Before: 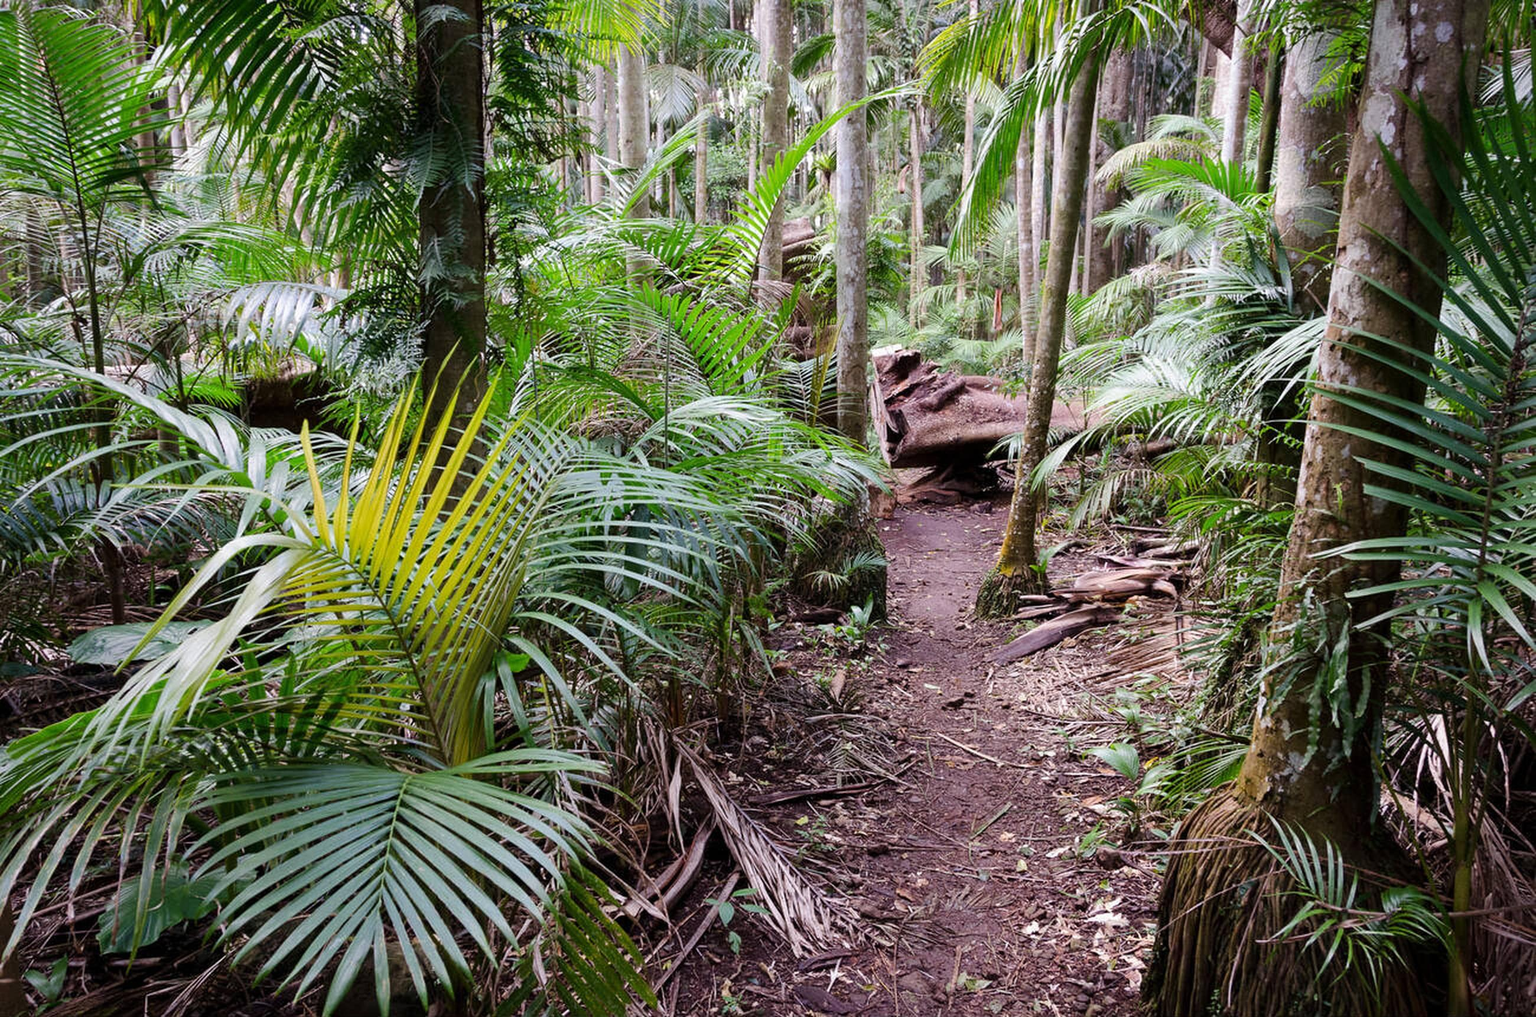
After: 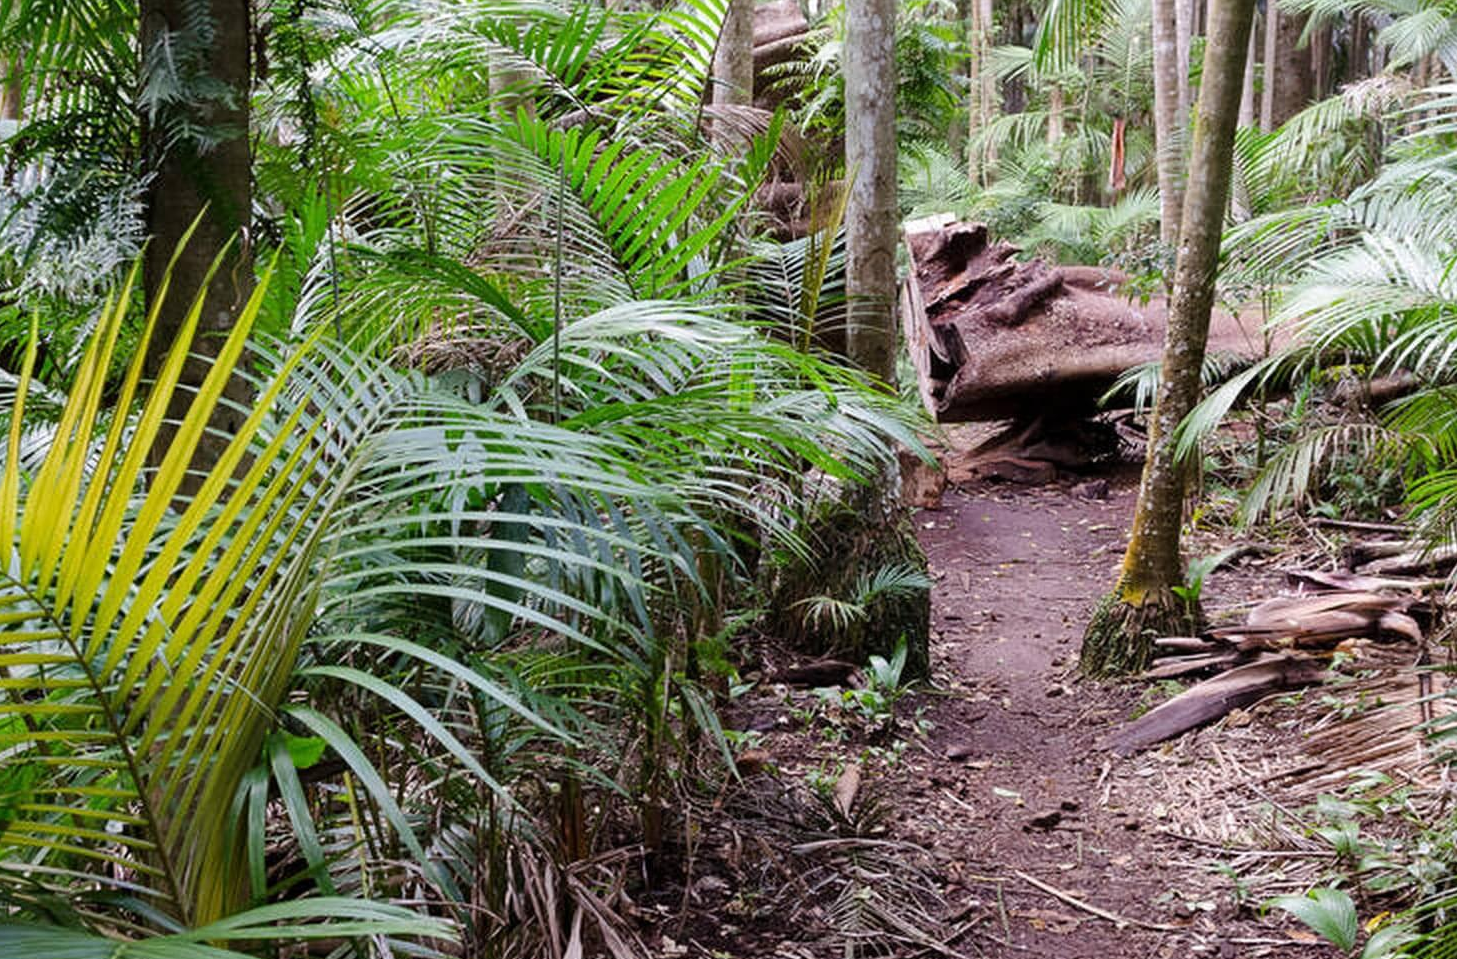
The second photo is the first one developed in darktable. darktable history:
crop and rotate: left 21.993%, top 21.519%, right 21.947%, bottom 22.741%
tone equalizer: mask exposure compensation -0.506 EV
